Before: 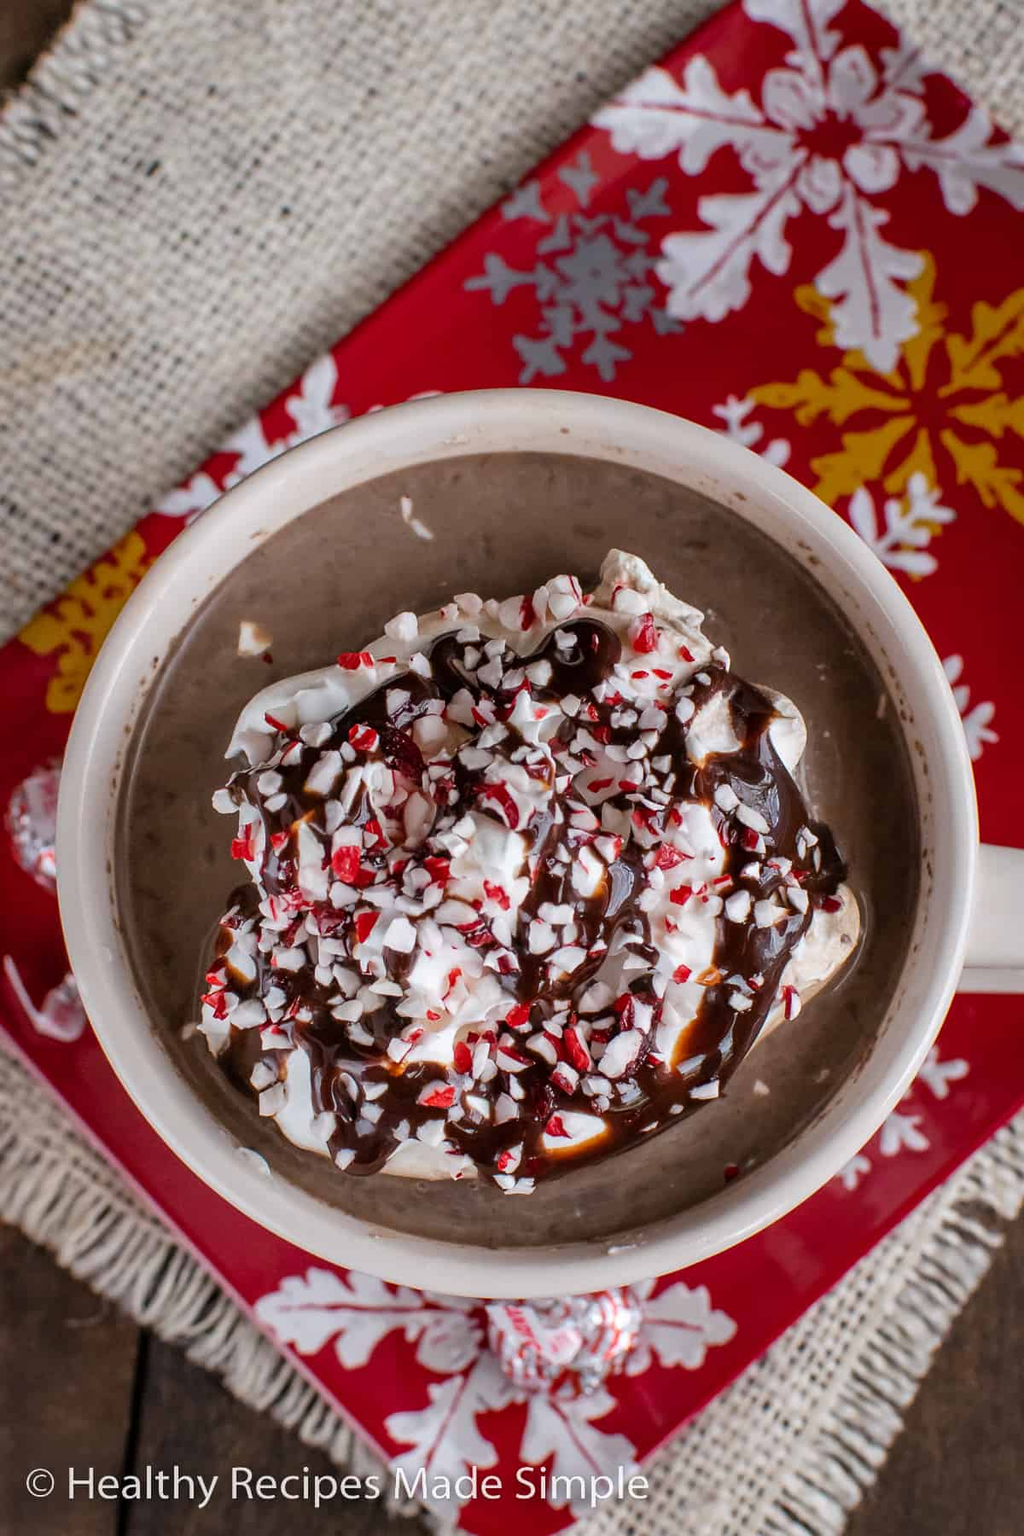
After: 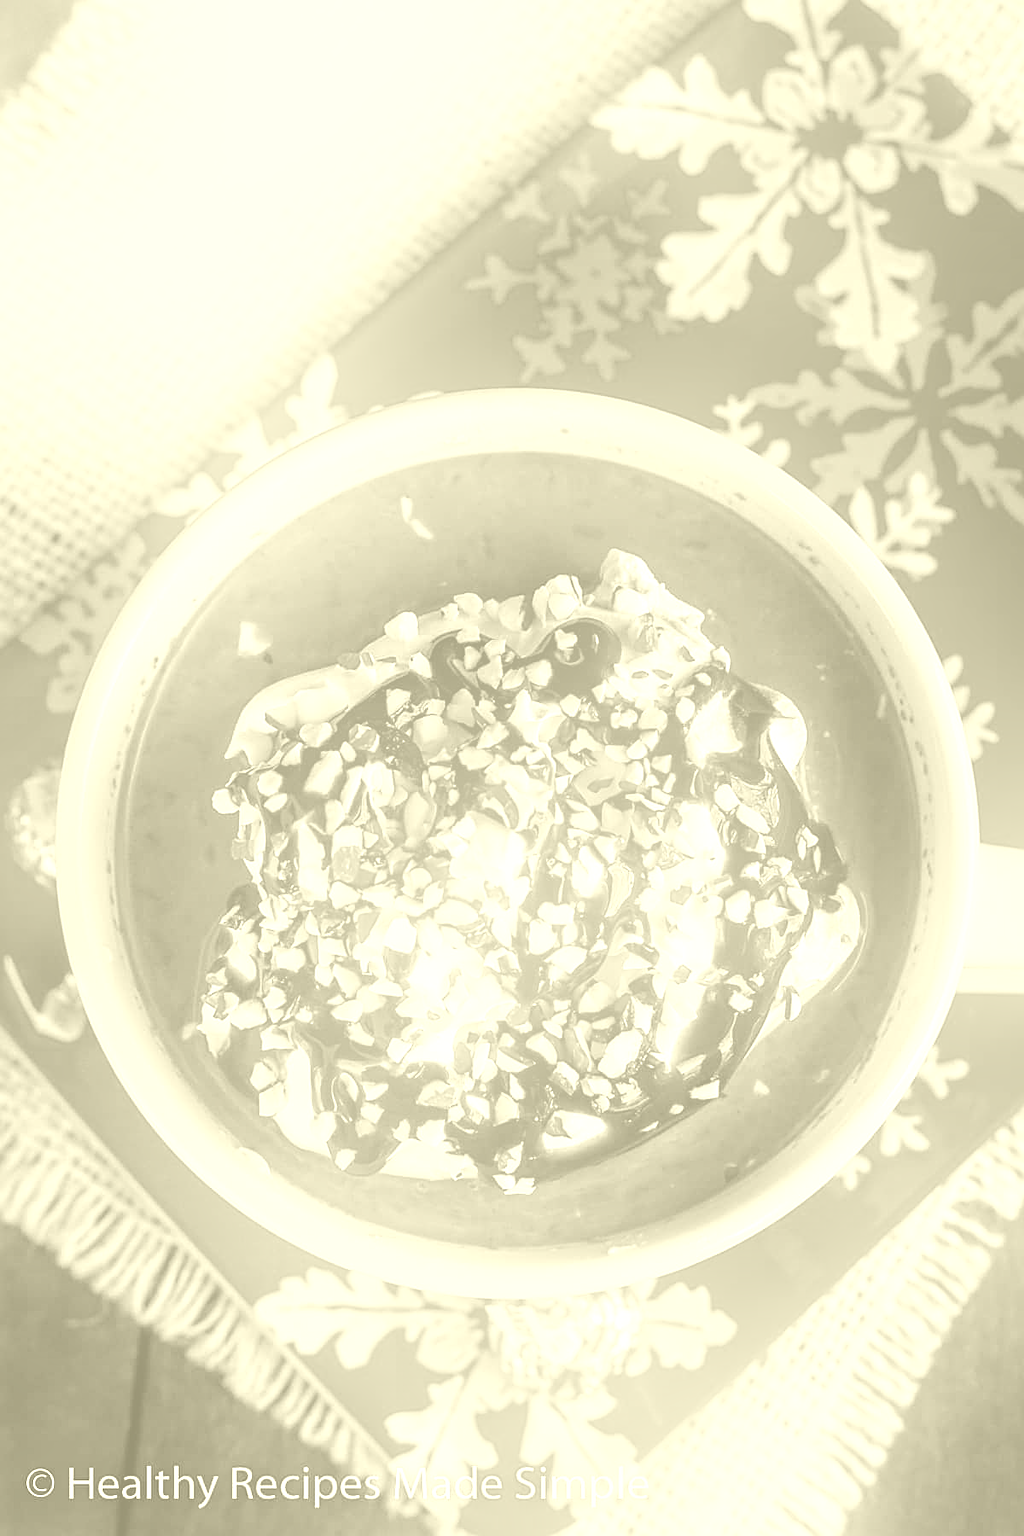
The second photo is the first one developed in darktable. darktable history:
colorize: hue 43.2°, saturation 40%, version 1
sharpen: on, module defaults
color balance rgb: perceptual saturation grading › global saturation 30%, global vibrance 20%
exposure: exposure 0.7 EV, compensate highlight preservation false
shadows and highlights: shadows -70, highlights 35, soften with gaussian
bloom: on, module defaults
